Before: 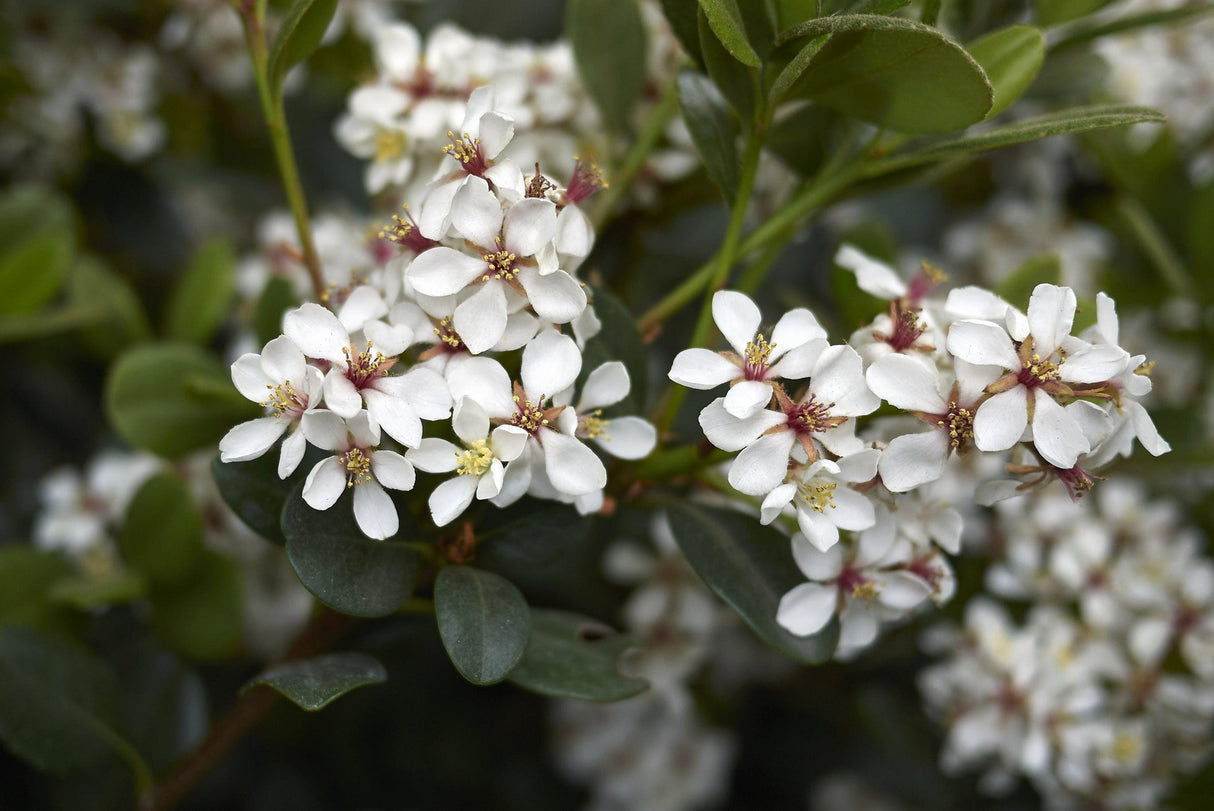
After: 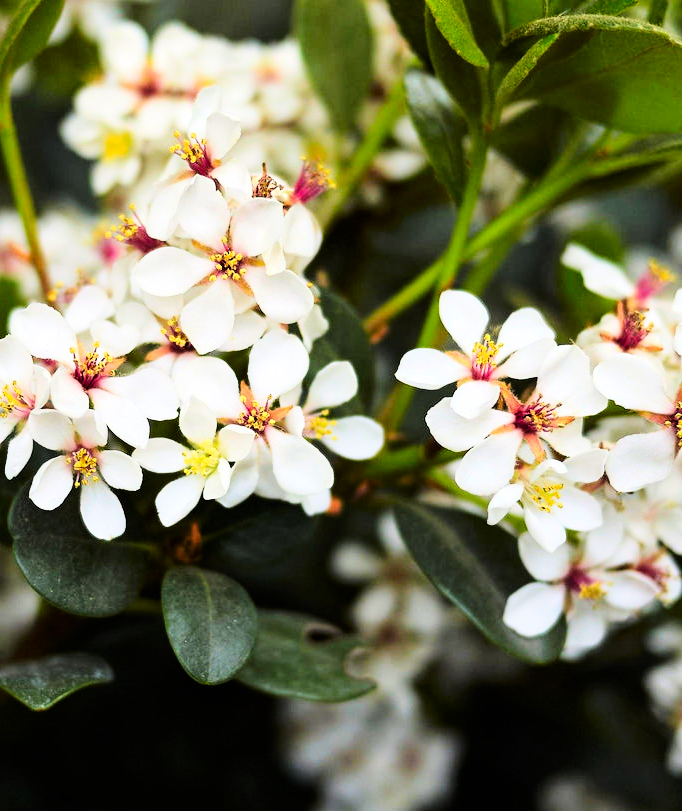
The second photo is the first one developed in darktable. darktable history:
contrast brightness saturation: saturation 0.5
crop and rotate: left 22.516%, right 21.234%
tone curve: curves: ch0 [(0, 0) (0.004, 0) (0.133, 0.071) (0.325, 0.456) (0.832, 0.957) (1, 1)], color space Lab, linked channels, preserve colors none
